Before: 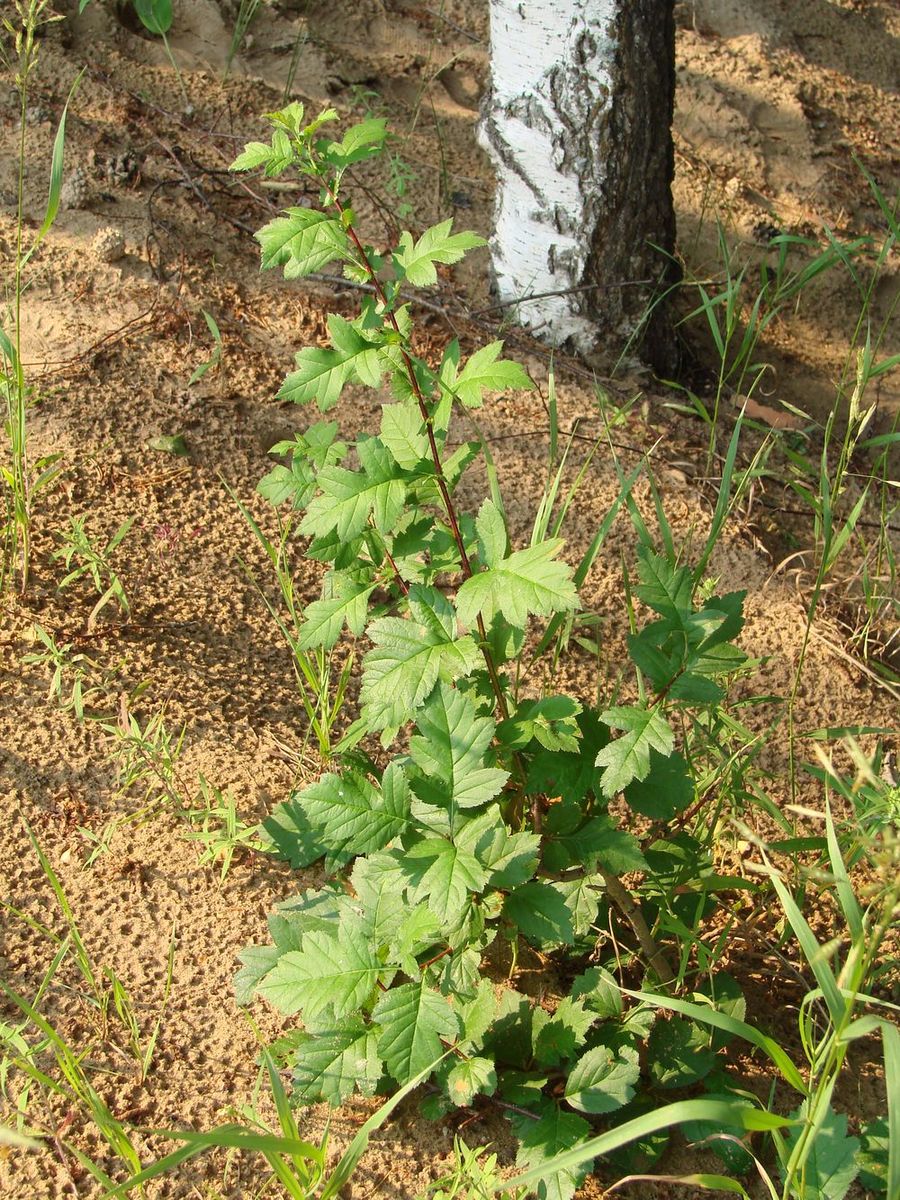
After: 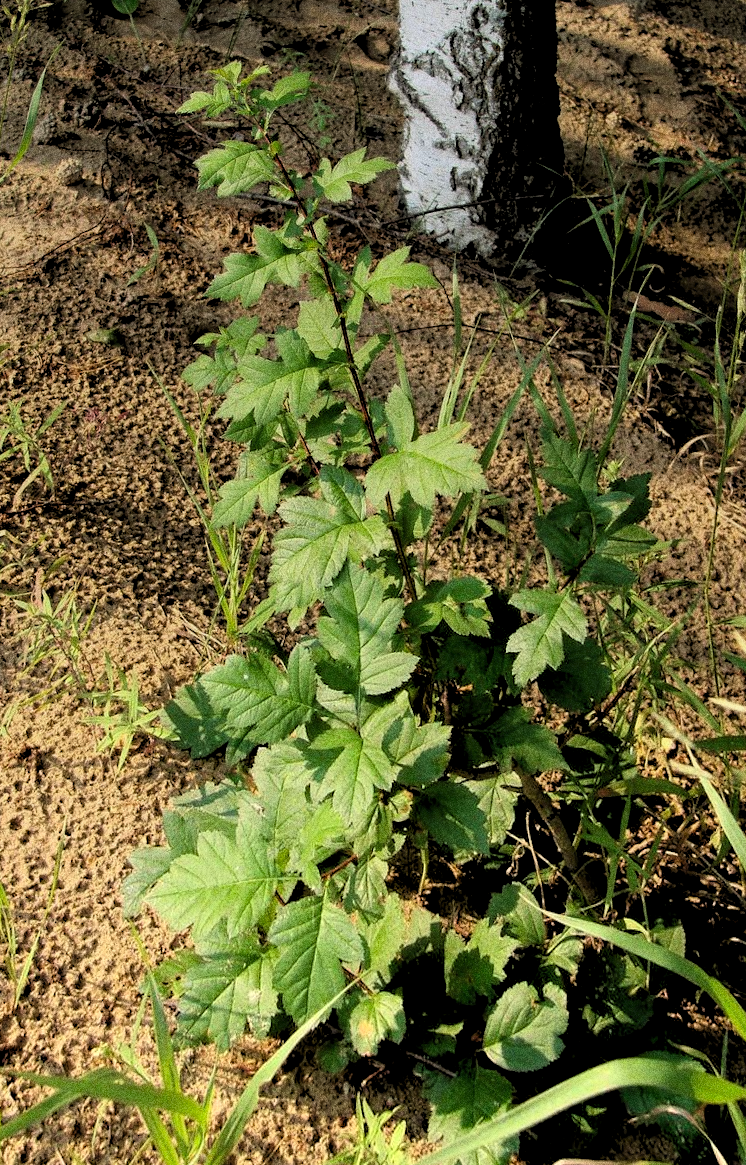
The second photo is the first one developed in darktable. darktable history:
graduated density: rotation -0.352°, offset 57.64
rgb levels: levels [[0.034, 0.472, 0.904], [0, 0.5, 1], [0, 0.5, 1]]
rotate and perspective: rotation 0.72°, lens shift (vertical) -0.352, lens shift (horizontal) -0.051, crop left 0.152, crop right 0.859, crop top 0.019, crop bottom 0.964
haze removal: compatibility mode true, adaptive false
grain: strength 49.07%
